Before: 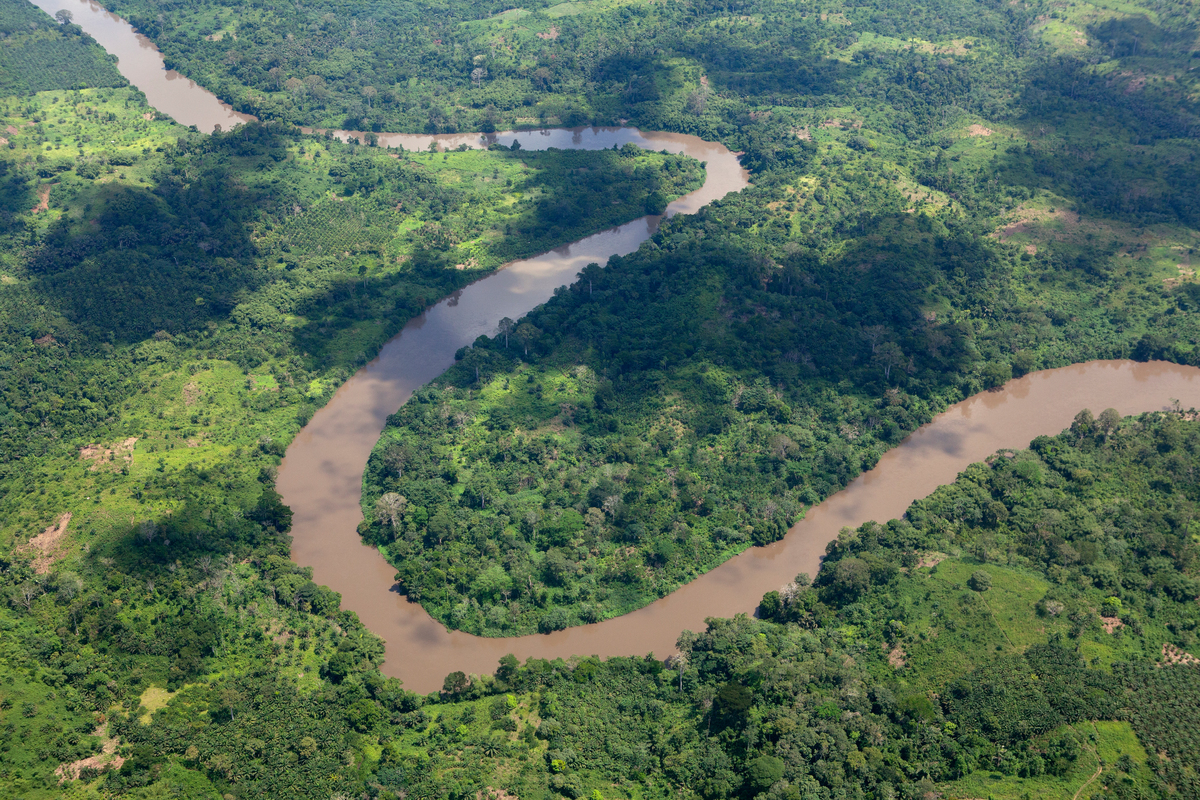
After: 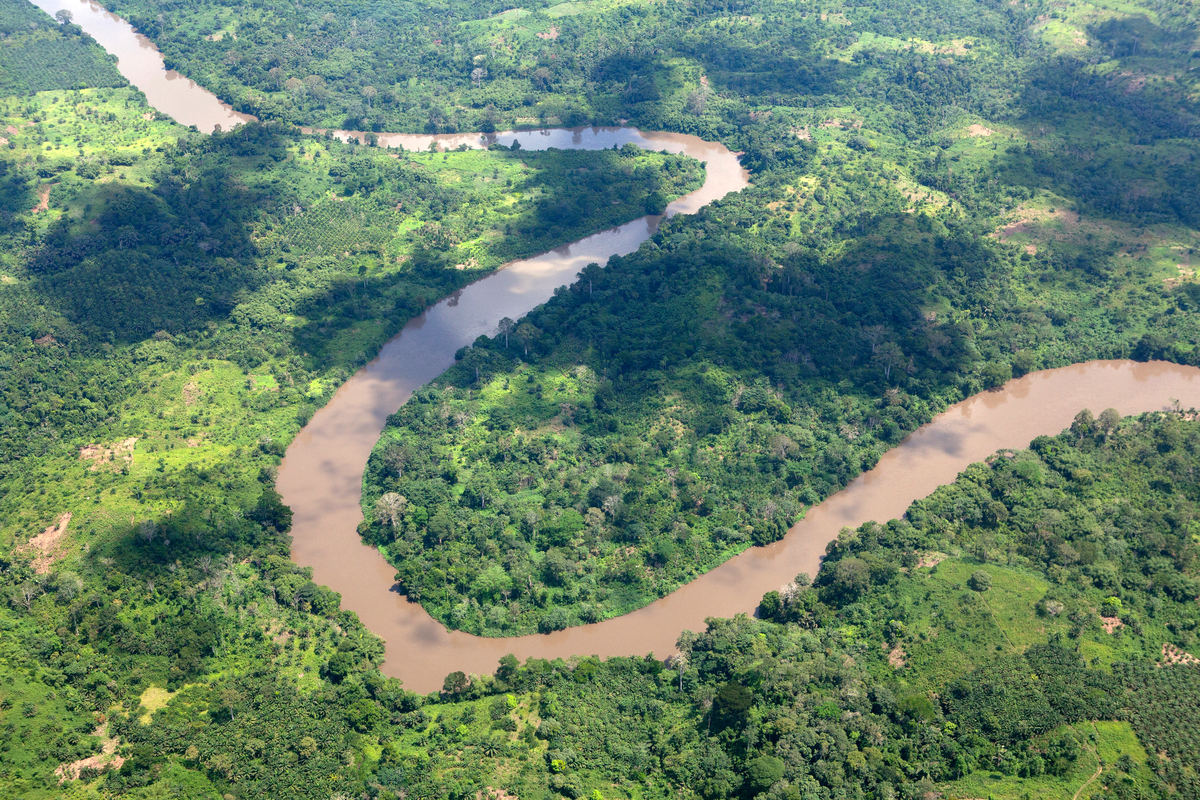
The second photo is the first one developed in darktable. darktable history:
exposure: exposure 0.573 EV, compensate highlight preservation false
